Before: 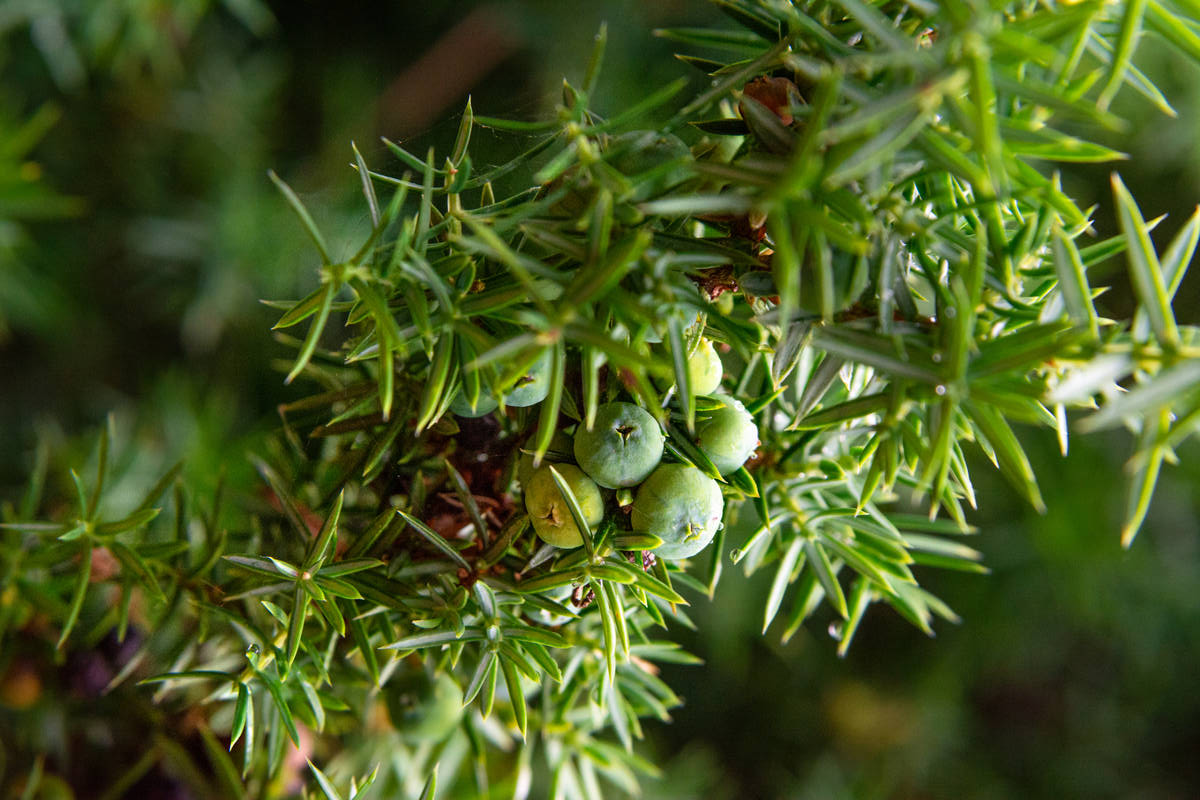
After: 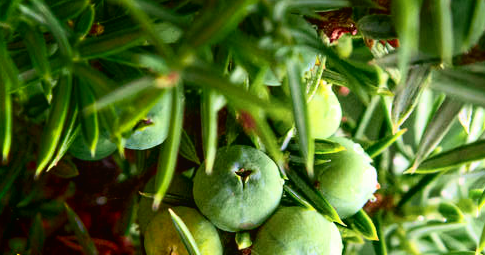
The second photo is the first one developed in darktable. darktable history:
crop: left 31.751%, top 32.172%, right 27.8%, bottom 35.83%
color correction: highlights b* 3
tone curve: curves: ch0 [(0, 0.024) (0.049, 0.038) (0.176, 0.162) (0.311, 0.337) (0.416, 0.471) (0.565, 0.658) (0.817, 0.911) (1, 1)]; ch1 [(0, 0) (0.351, 0.347) (0.446, 0.42) (0.481, 0.463) (0.504, 0.504) (0.522, 0.521) (0.546, 0.563) (0.622, 0.664) (0.728, 0.786) (1, 1)]; ch2 [(0, 0) (0.327, 0.324) (0.427, 0.413) (0.458, 0.444) (0.502, 0.504) (0.526, 0.539) (0.547, 0.581) (0.601, 0.61) (0.76, 0.765) (1, 1)], color space Lab, independent channels, preserve colors none
shadows and highlights: shadows -88.03, highlights -35.45, shadows color adjustment 99.15%, highlights color adjustment 0%, soften with gaussian
